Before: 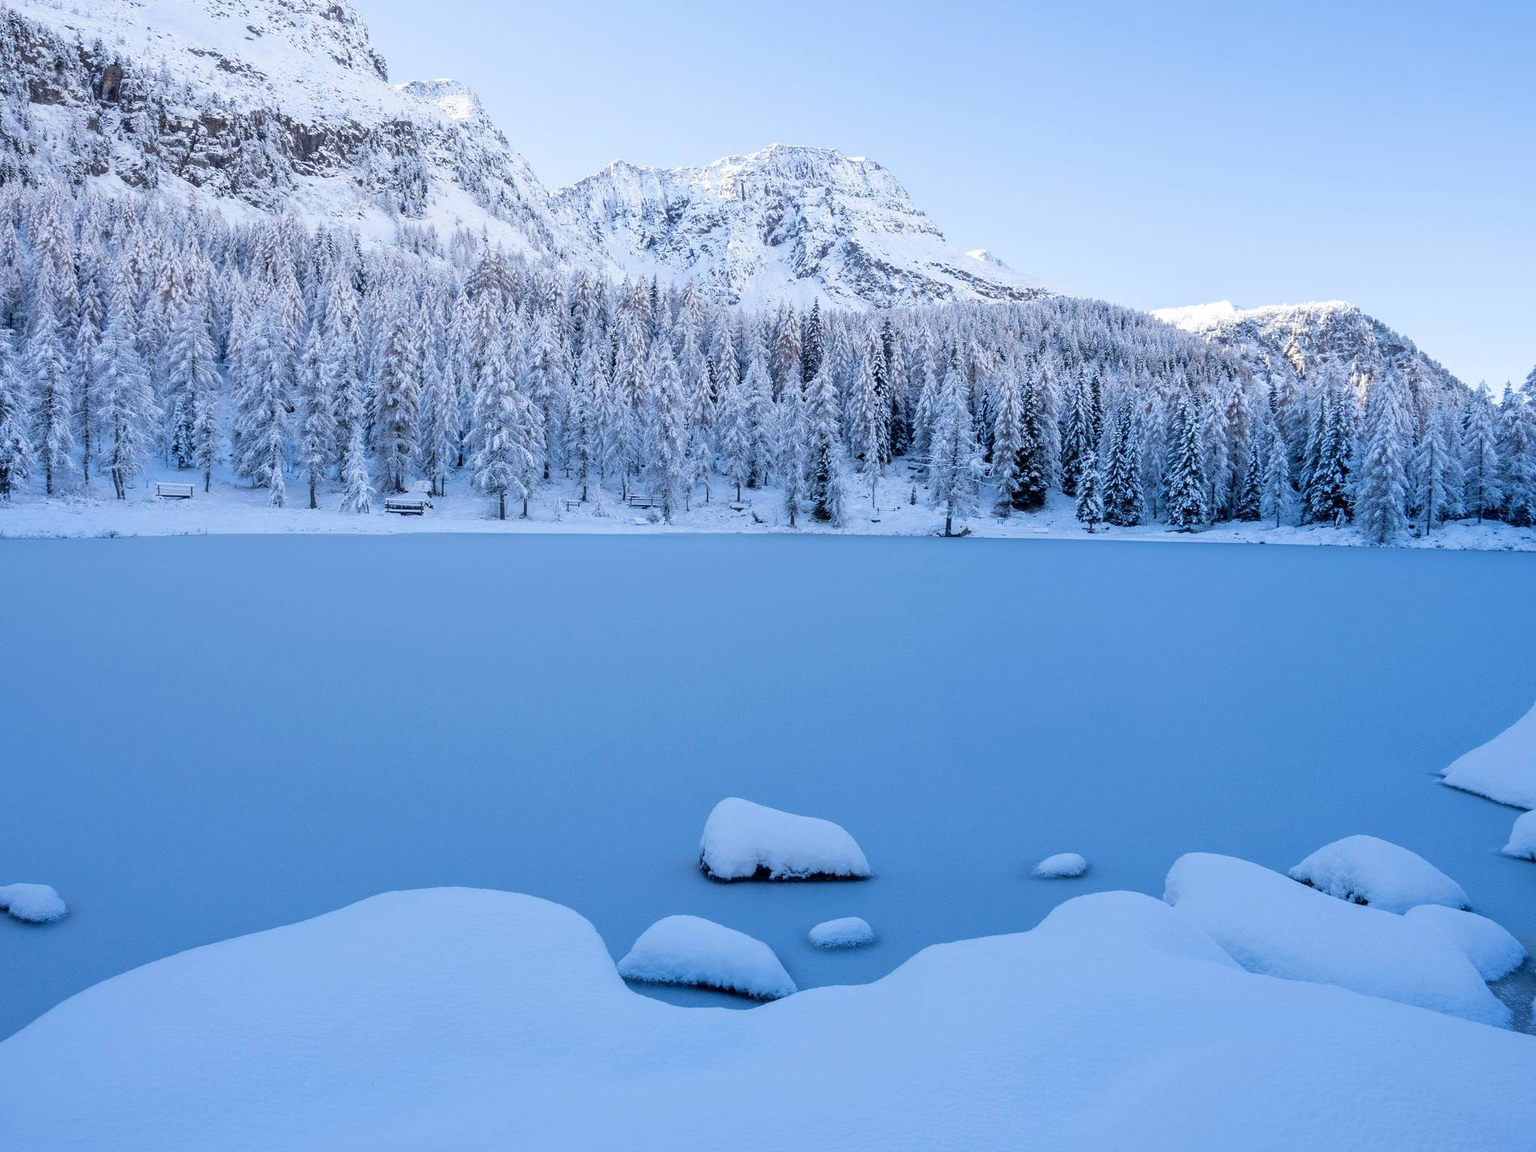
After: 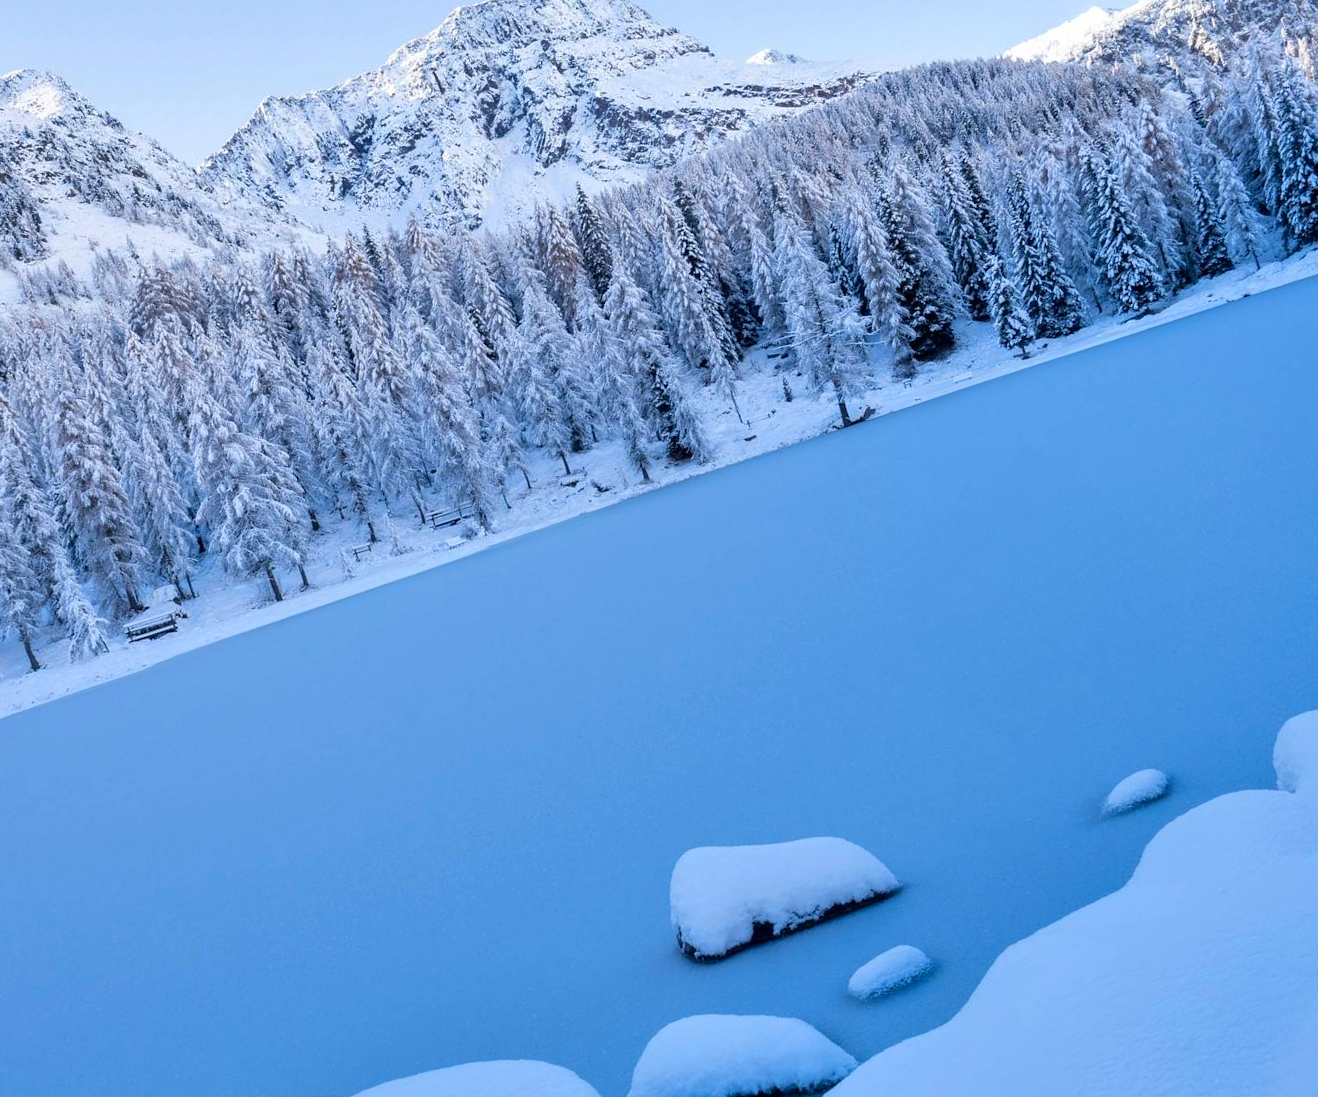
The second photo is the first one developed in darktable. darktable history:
crop and rotate: angle 19.28°, left 6.86%, right 3.997%, bottom 1.09%
shadows and highlights: low approximation 0.01, soften with gaussian
color zones: curves: ch0 [(0.068, 0.464) (0.25, 0.5) (0.48, 0.508) (0.75, 0.536) (0.886, 0.476) (0.967, 0.456)]; ch1 [(0.066, 0.456) (0.25, 0.5) (0.616, 0.508) (0.746, 0.56) (0.934, 0.444)]
